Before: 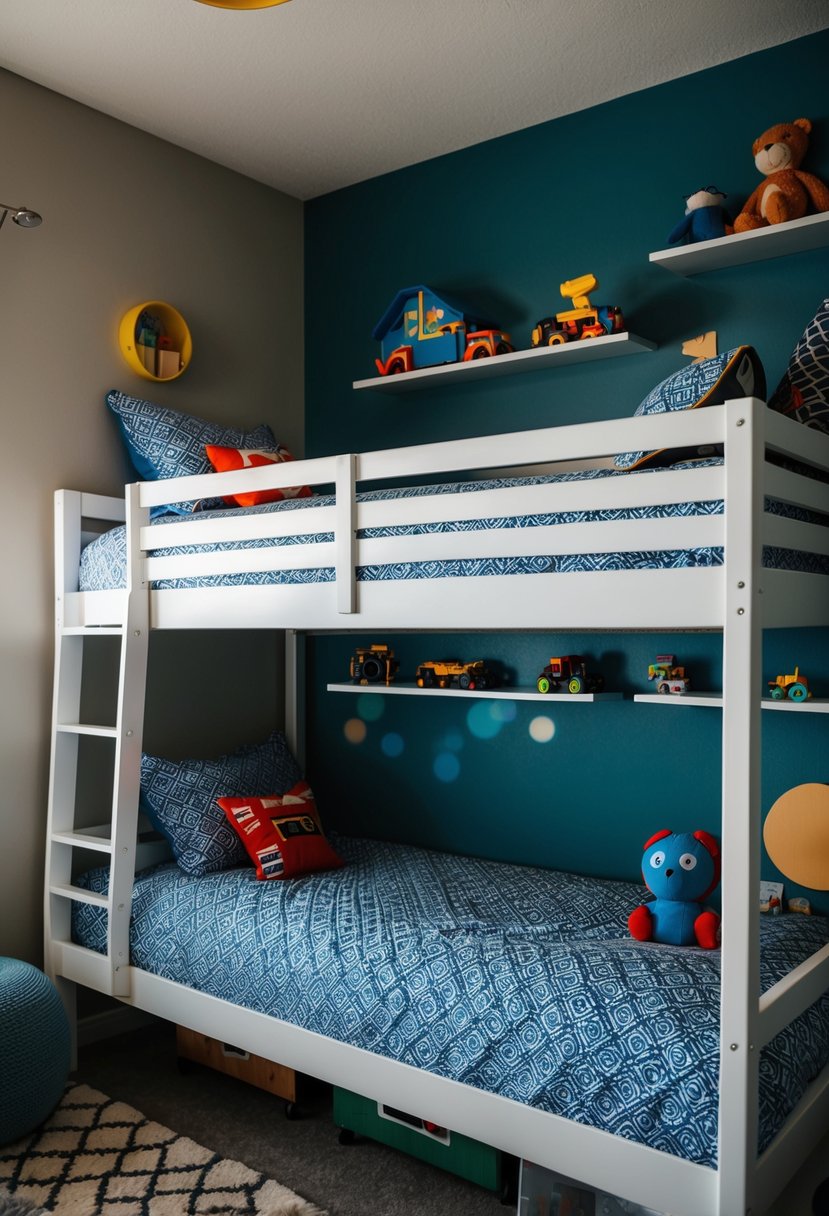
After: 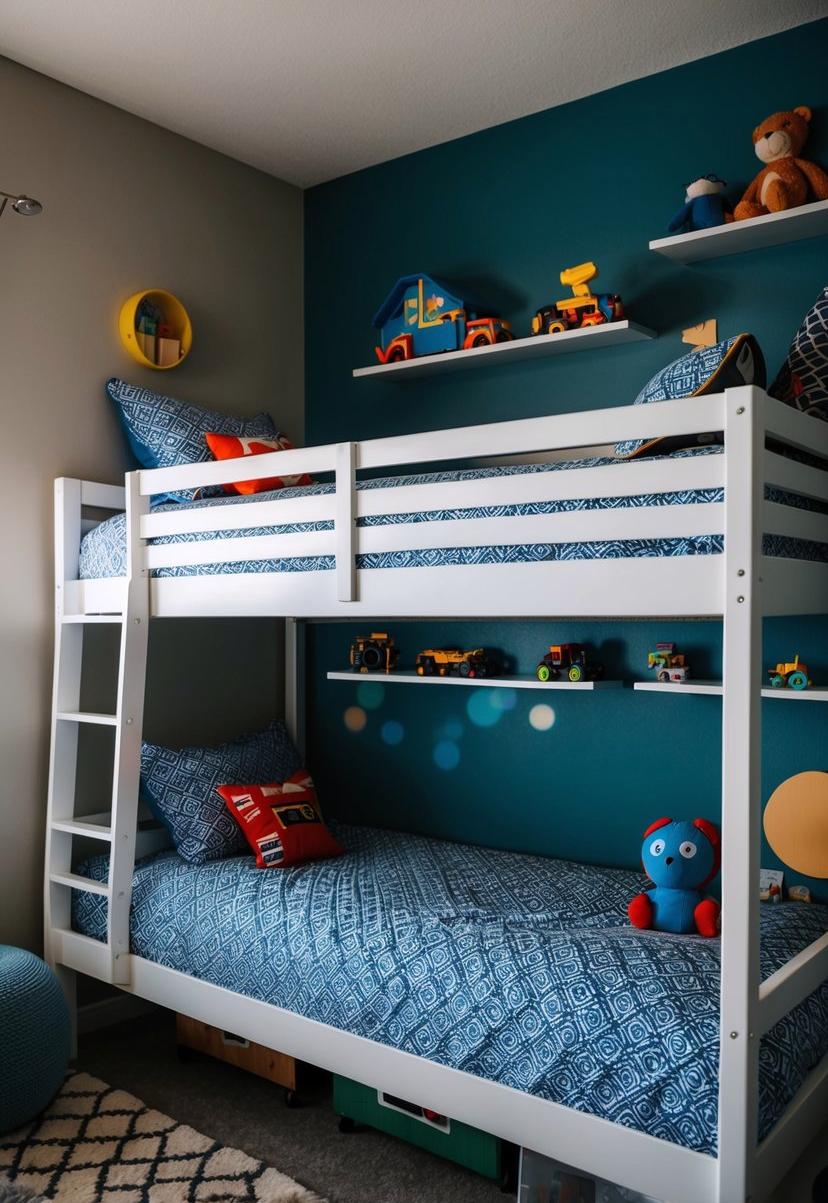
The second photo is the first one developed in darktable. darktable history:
white balance: red 1.009, blue 1.027
crop: top 1.049%, right 0.001%
